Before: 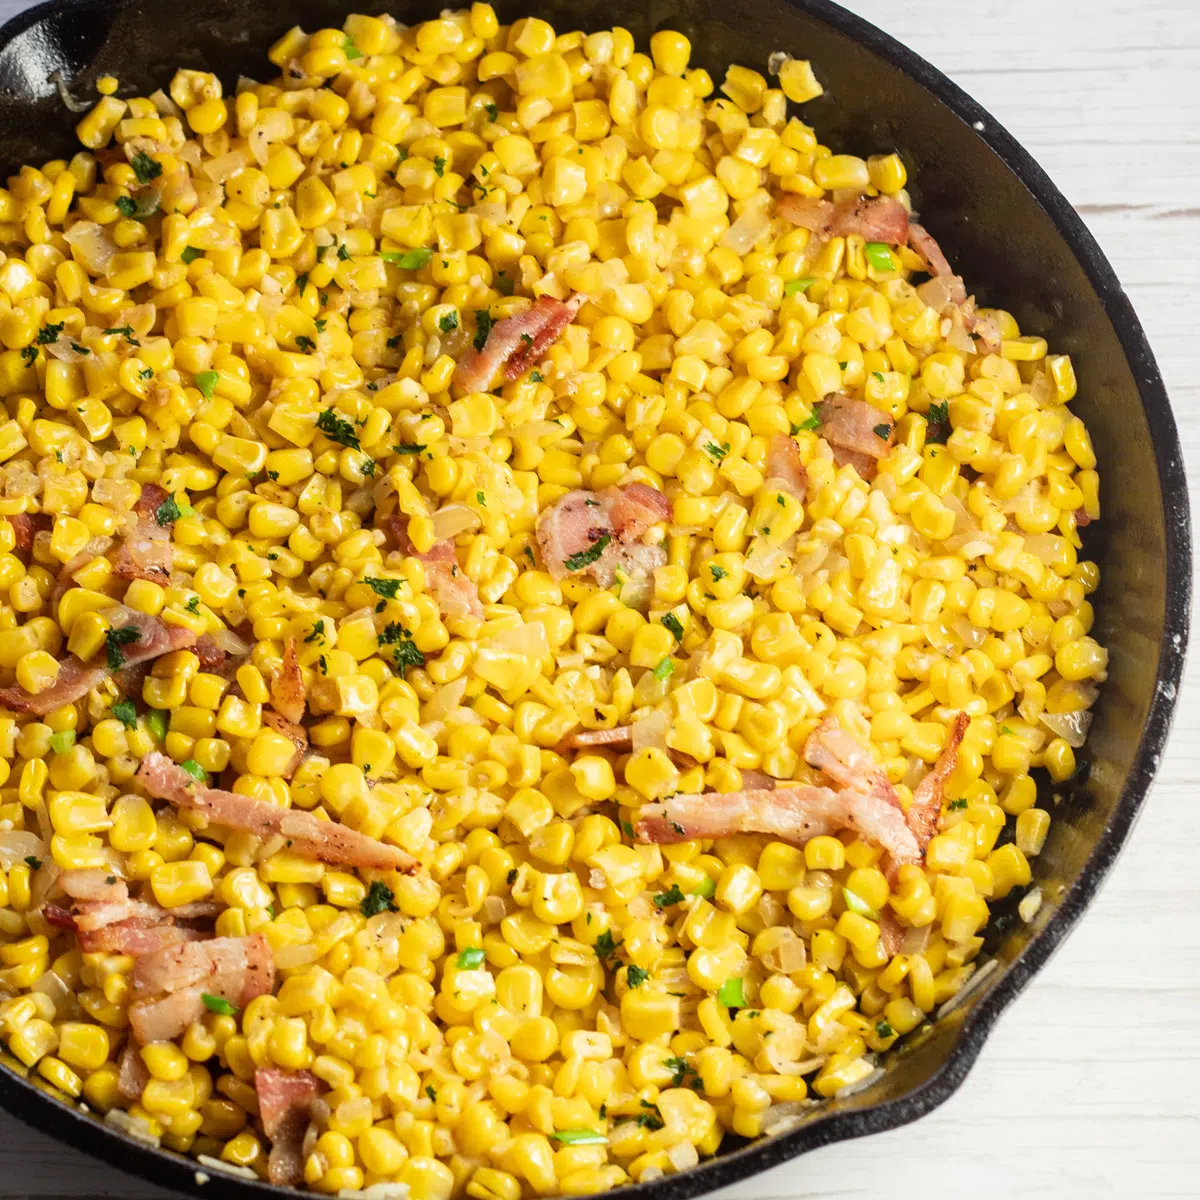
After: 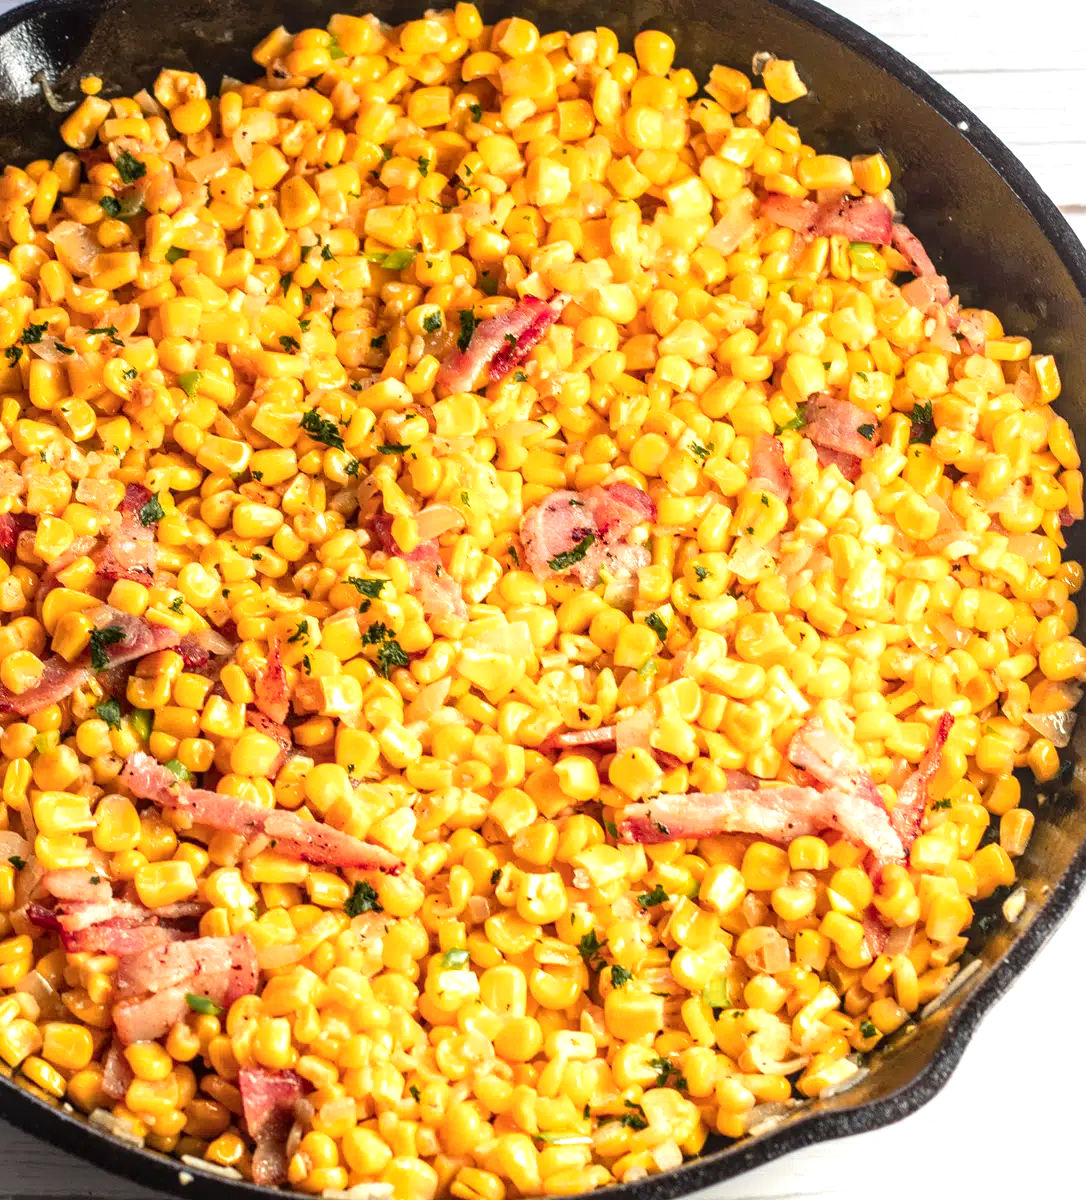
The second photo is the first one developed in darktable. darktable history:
crop and rotate: left 1.378%, right 8.095%
local contrast: on, module defaults
contrast equalizer: y [[0.5 ×4, 0.483, 0.43], [0.5 ×6], [0.5 ×6], [0 ×6], [0 ×6]], mix -0.21
exposure: exposure 0.497 EV, compensate highlight preservation false
color zones: curves: ch1 [(0.263, 0.53) (0.376, 0.287) (0.487, 0.512) (0.748, 0.547) (1, 0.513)]; ch2 [(0.262, 0.45) (0.751, 0.477)]
